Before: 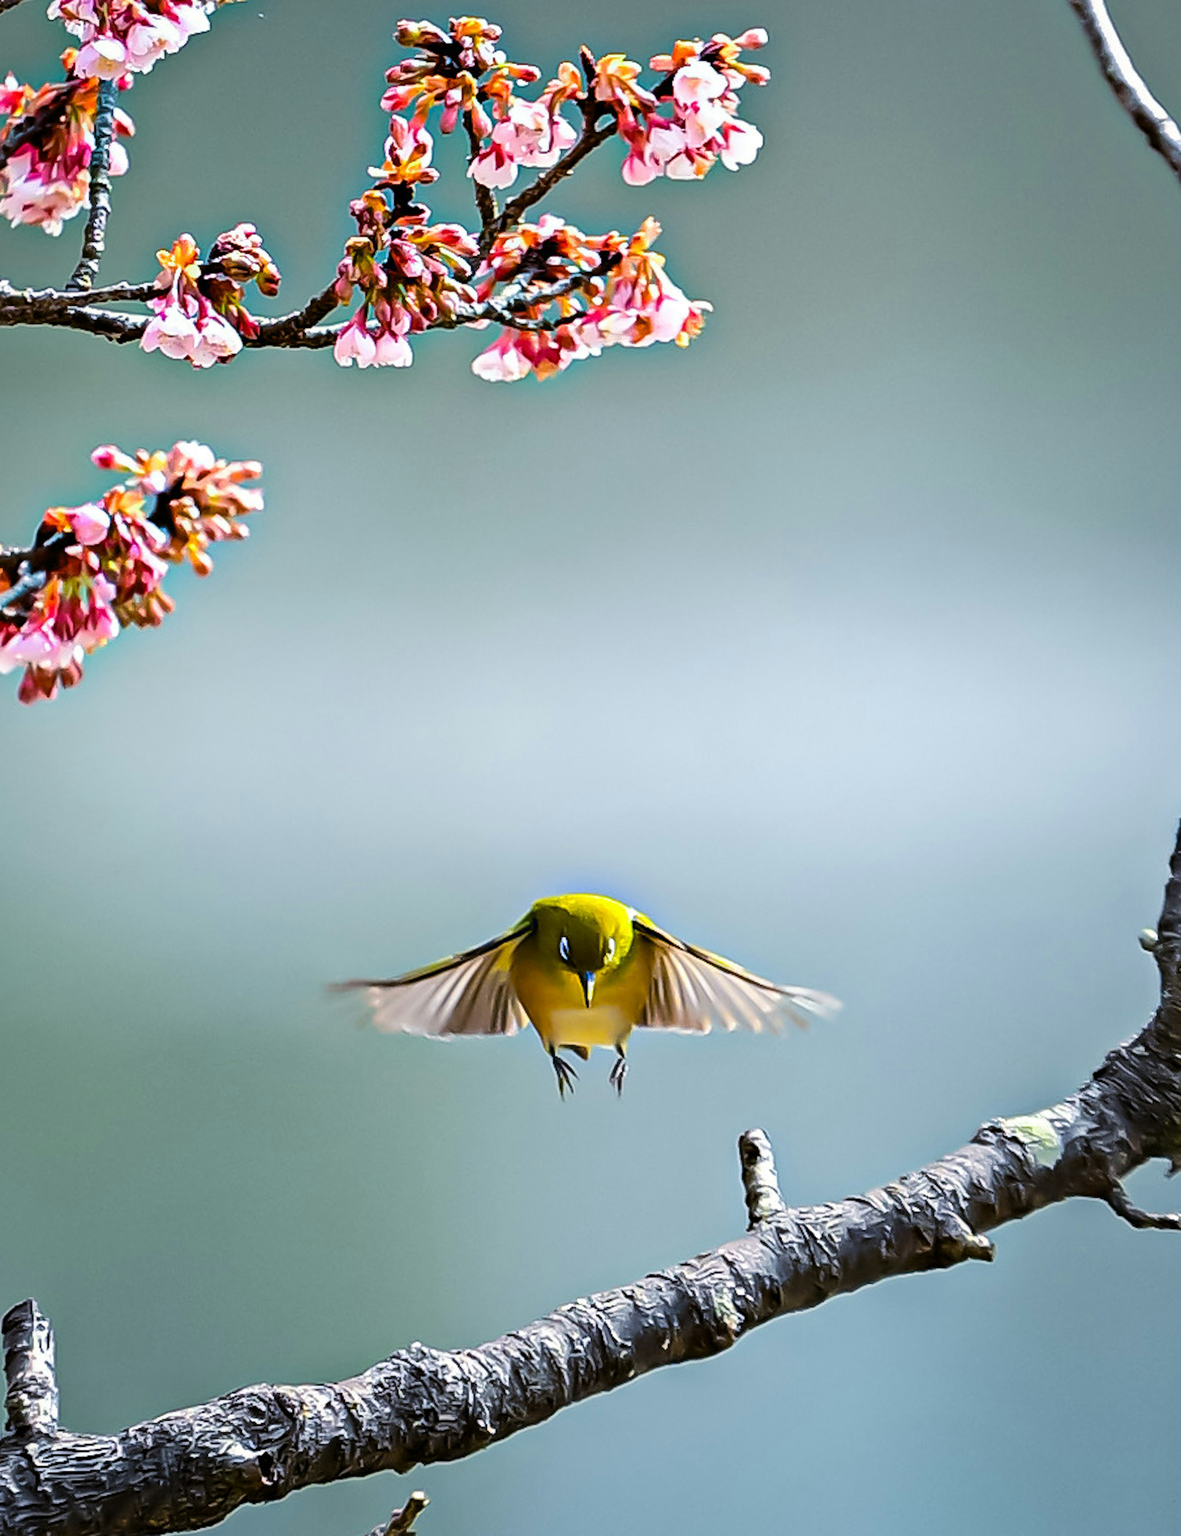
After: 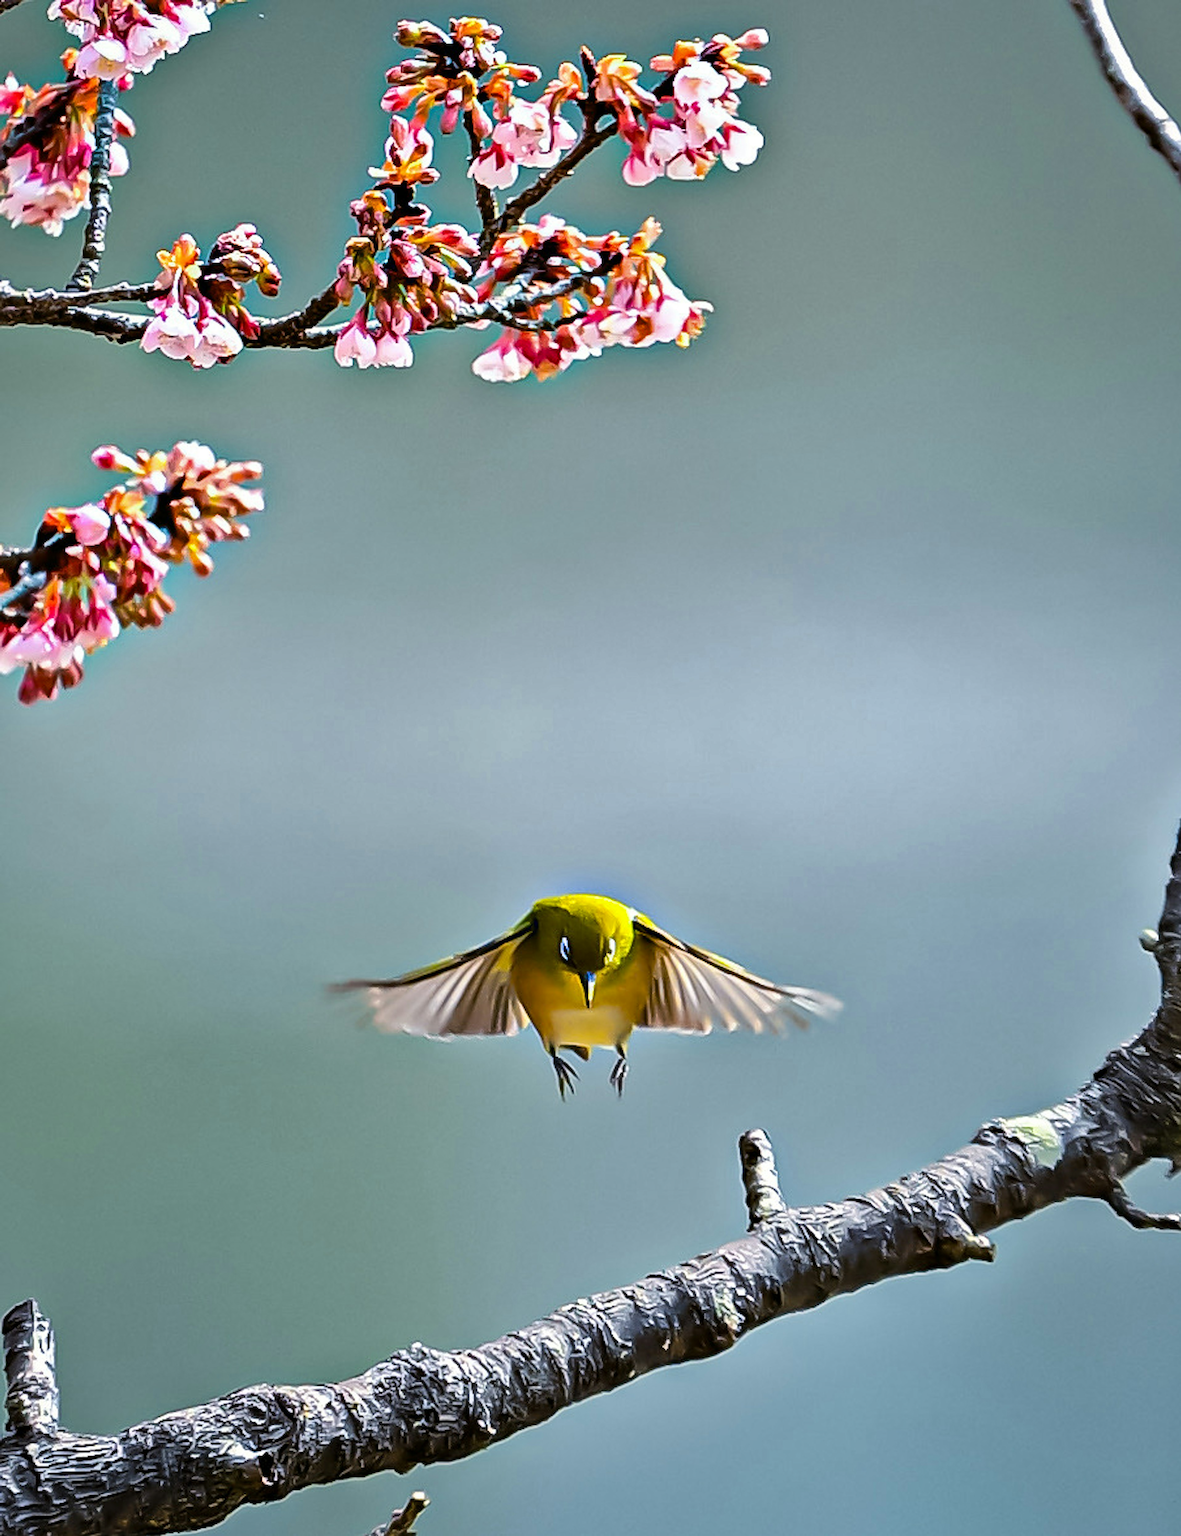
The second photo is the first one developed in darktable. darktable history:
sharpen: radius 2.506, amount 0.334
shadows and highlights: radius 118.79, shadows 41.81, highlights -62.12, highlights color adjustment 49.47%, soften with gaussian
